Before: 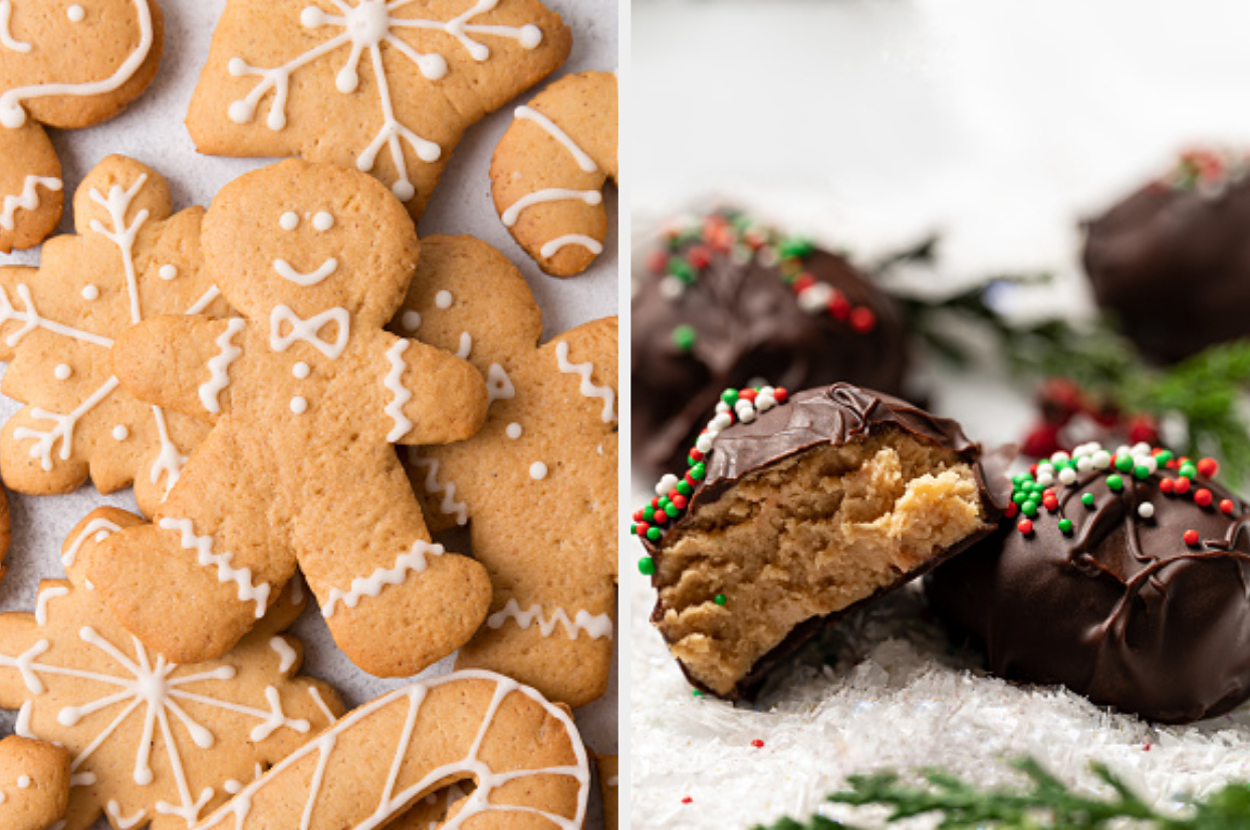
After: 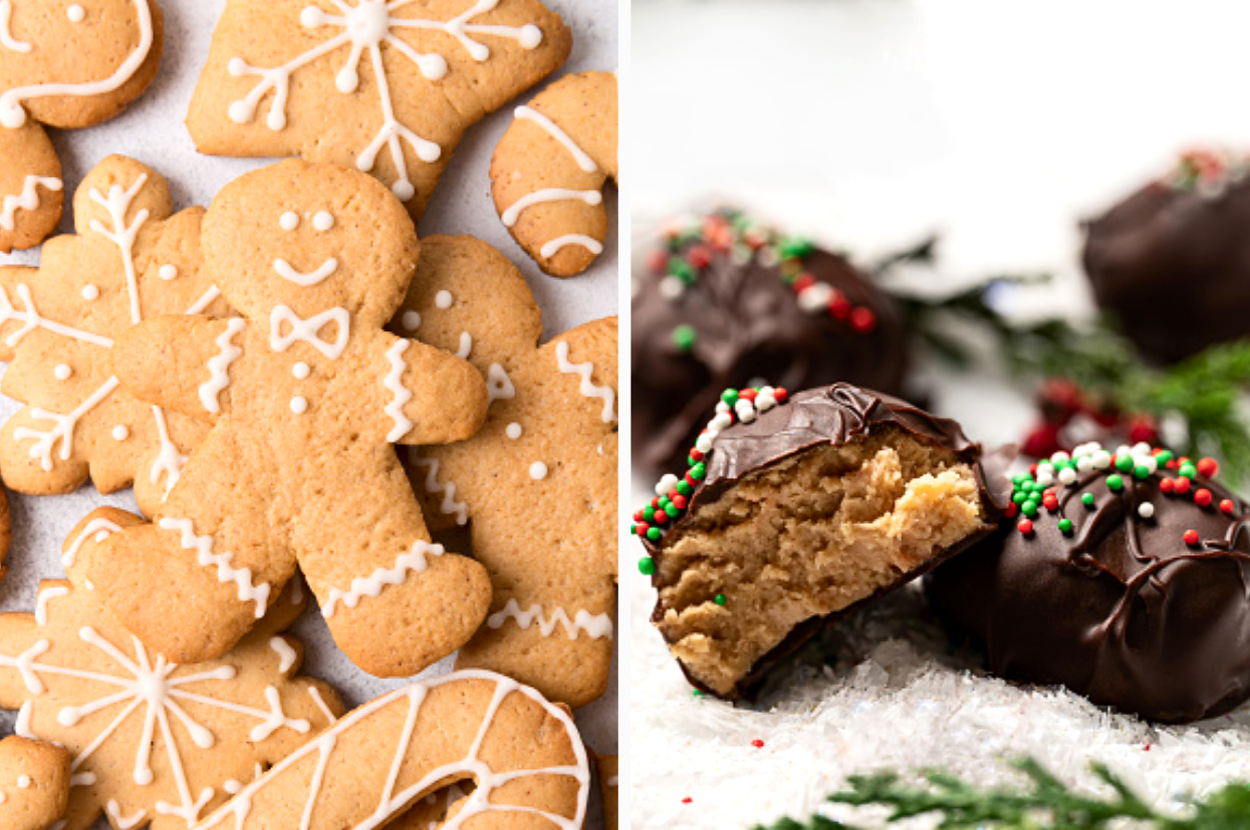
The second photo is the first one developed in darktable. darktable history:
color balance rgb: perceptual saturation grading › global saturation 0.113%, global vibrance 2.604%
contrast brightness saturation: contrast 0.143
exposure: exposure 0.152 EV, compensate exposure bias true, compensate highlight preservation false
